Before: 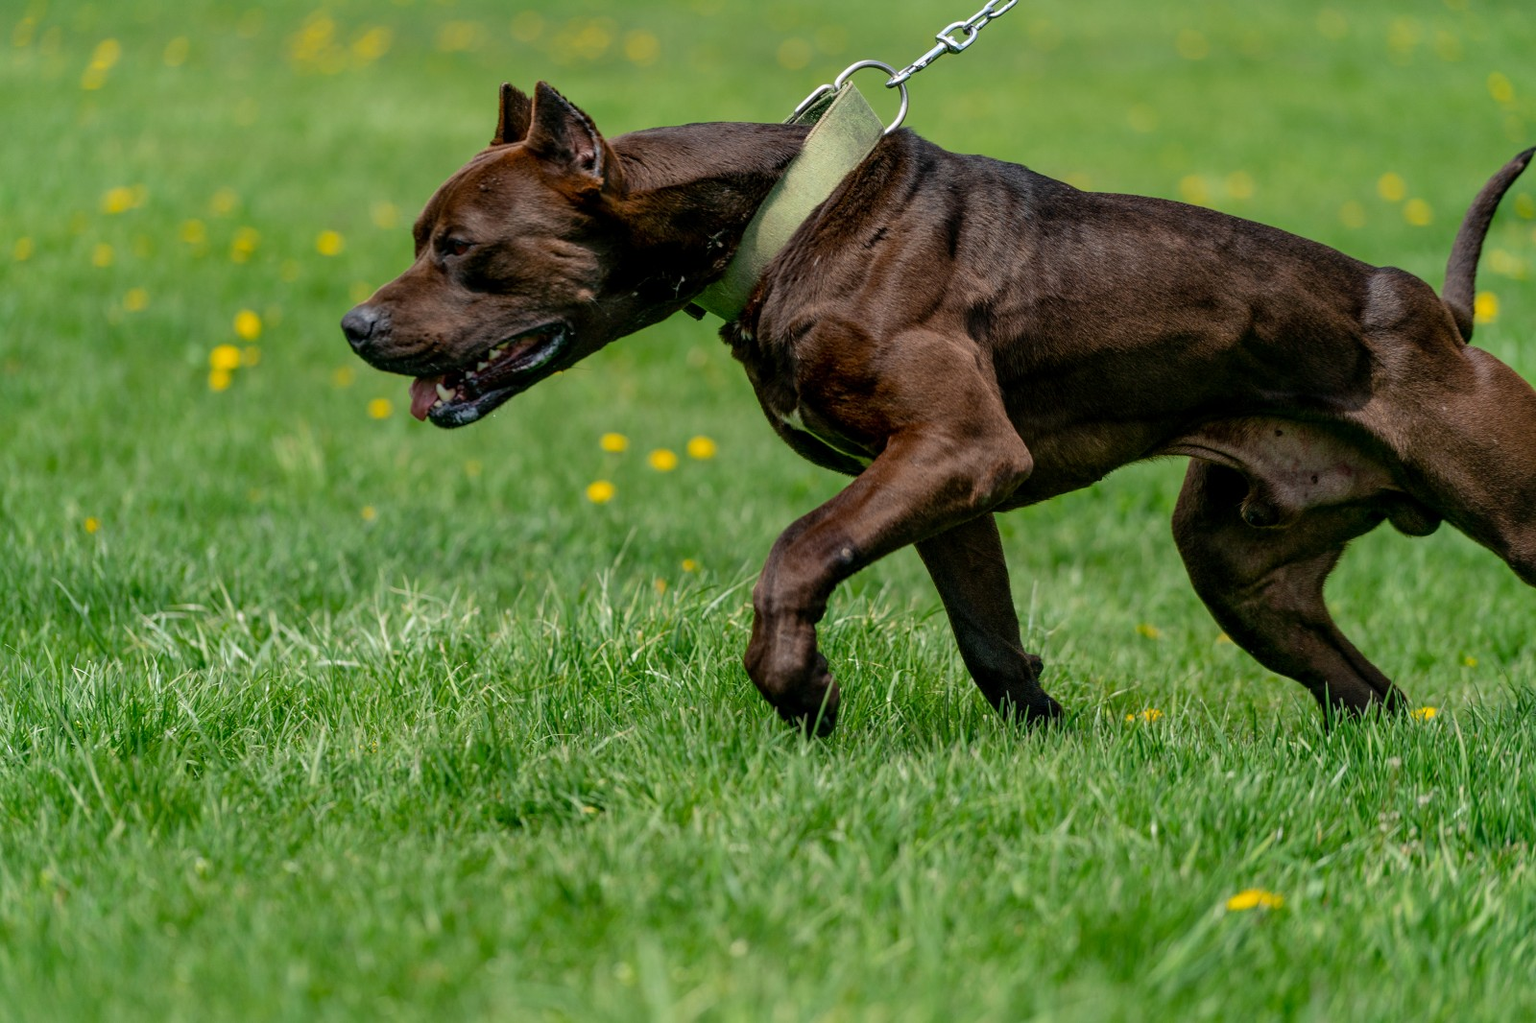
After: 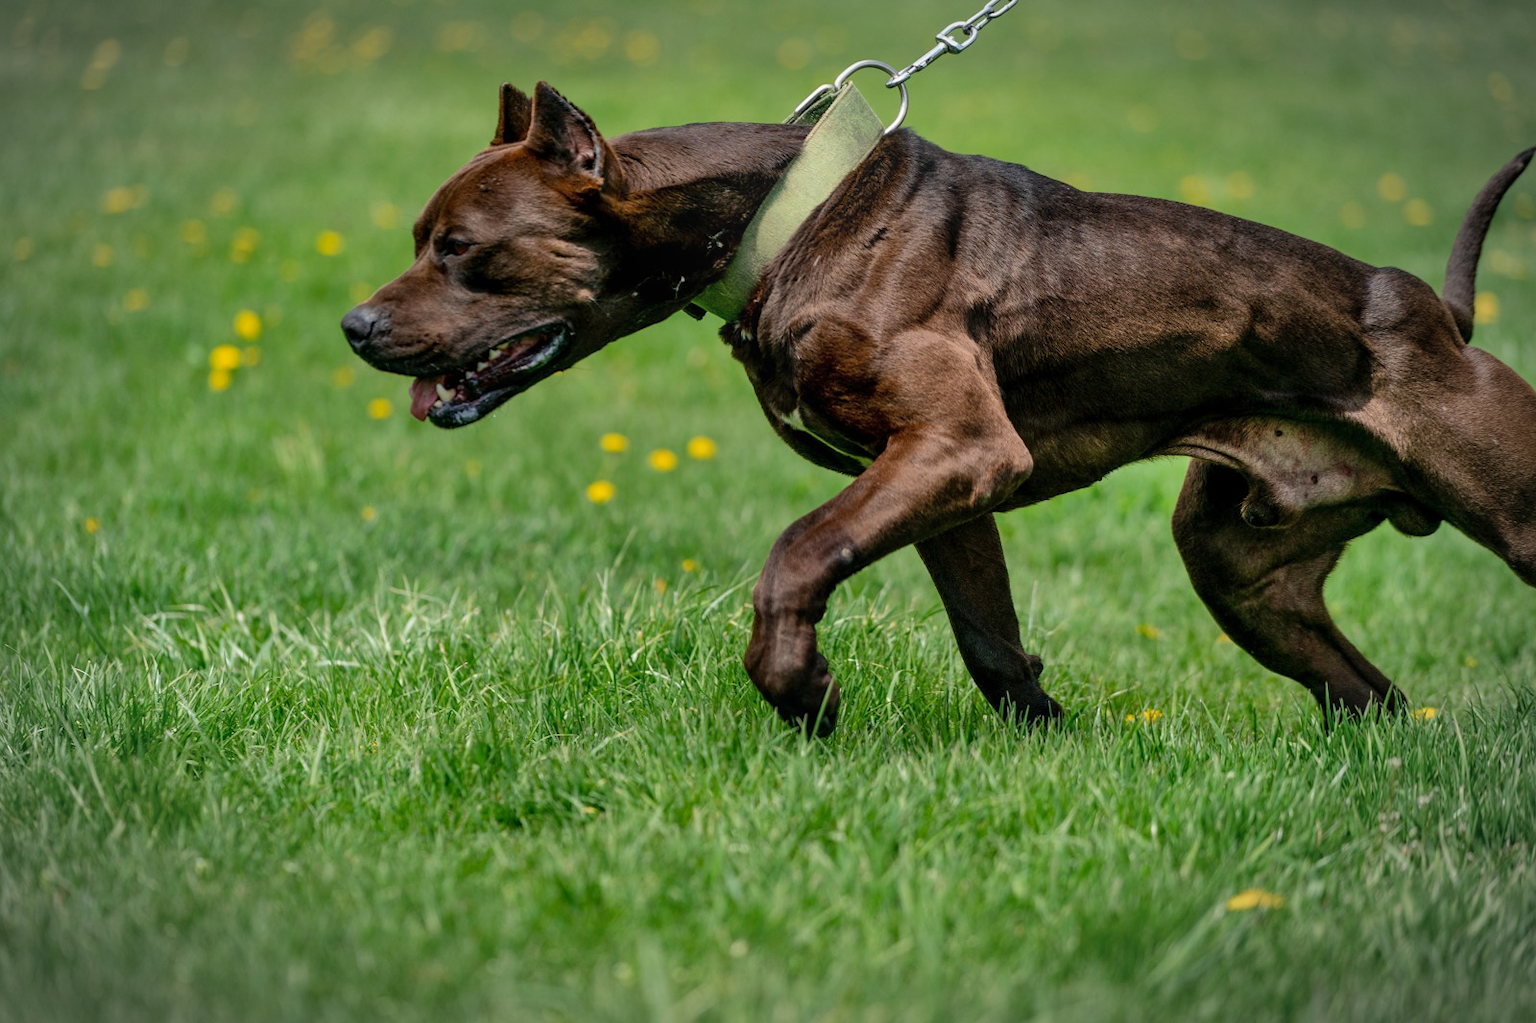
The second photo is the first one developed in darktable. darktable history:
vignetting: automatic ratio true
bloom: on, module defaults
shadows and highlights: shadows 60, highlights -60.23, soften with gaussian
